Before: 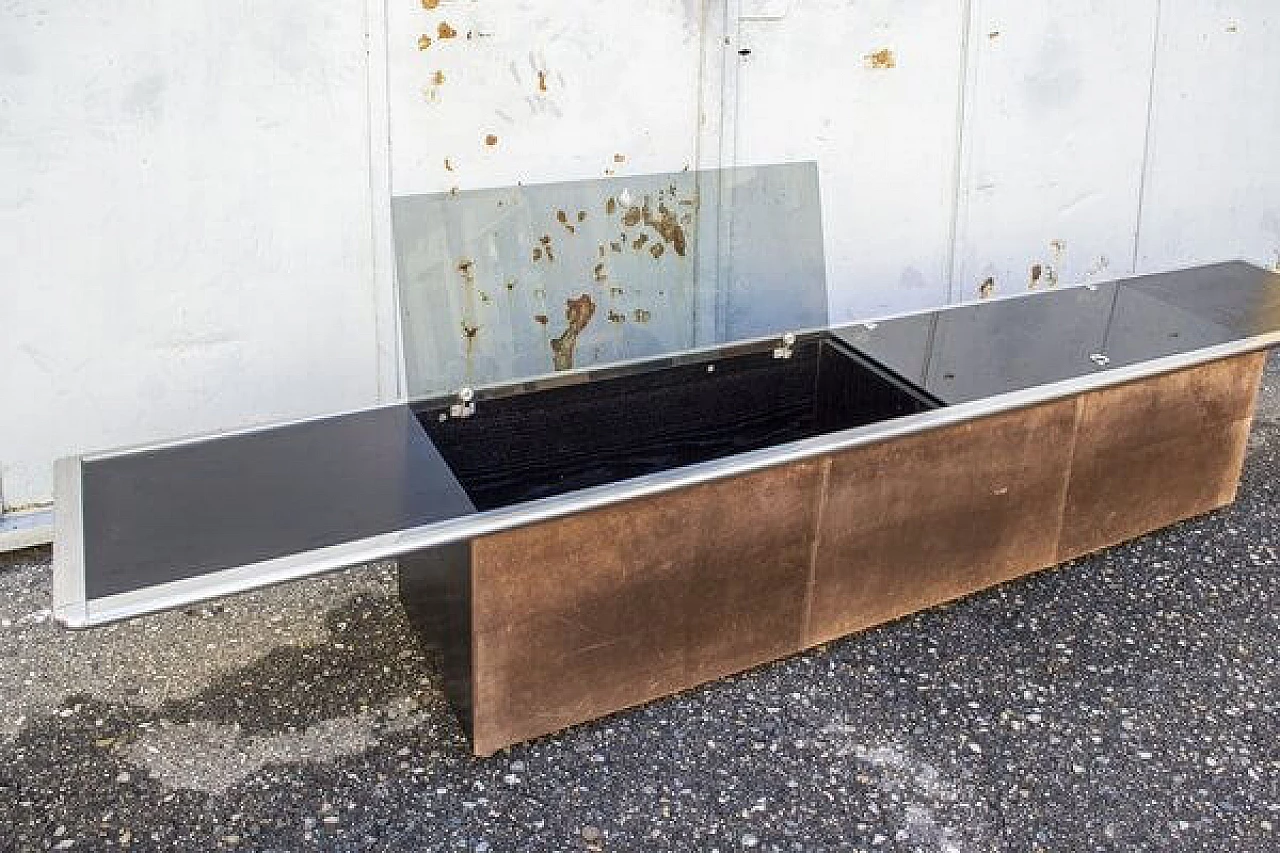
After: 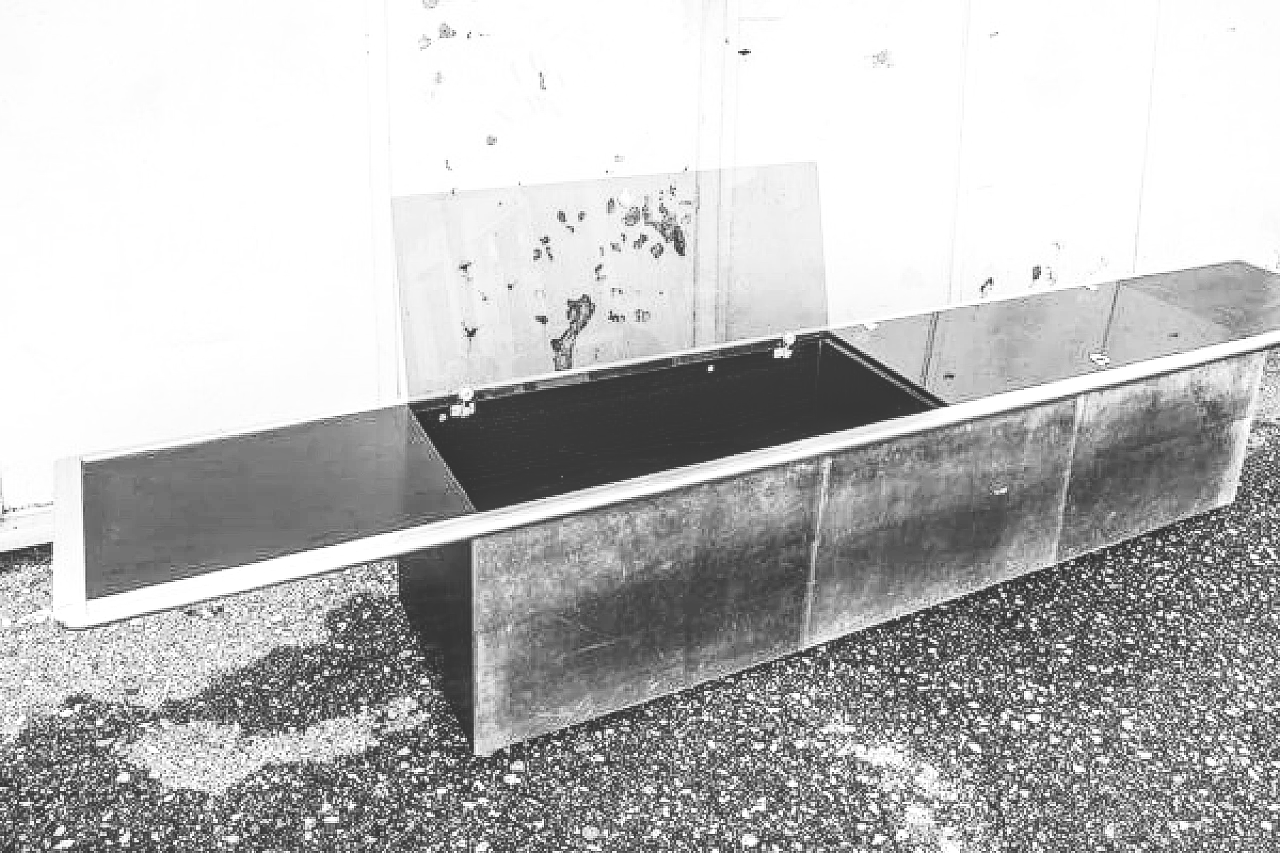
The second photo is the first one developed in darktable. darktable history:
local contrast: detail 130%
color balance: lift [1.005, 0.99, 1.007, 1.01], gamma [1, 0.979, 1.011, 1.021], gain [0.923, 1.098, 1.025, 0.902], input saturation 90.45%, contrast 7.73%, output saturation 105.91%
tone curve: curves: ch0 [(0, 0) (0.003, 0.211) (0.011, 0.211) (0.025, 0.215) (0.044, 0.218) (0.069, 0.224) (0.1, 0.227) (0.136, 0.233) (0.177, 0.247) (0.224, 0.275) (0.277, 0.309) (0.335, 0.366) (0.399, 0.438) (0.468, 0.515) (0.543, 0.586) (0.623, 0.658) (0.709, 0.735) (0.801, 0.821) (0.898, 0.889) (1, 1)], preserve colors none
contrast brightness saturation: contrast 0.53, brightness 0.47, saturation -1
